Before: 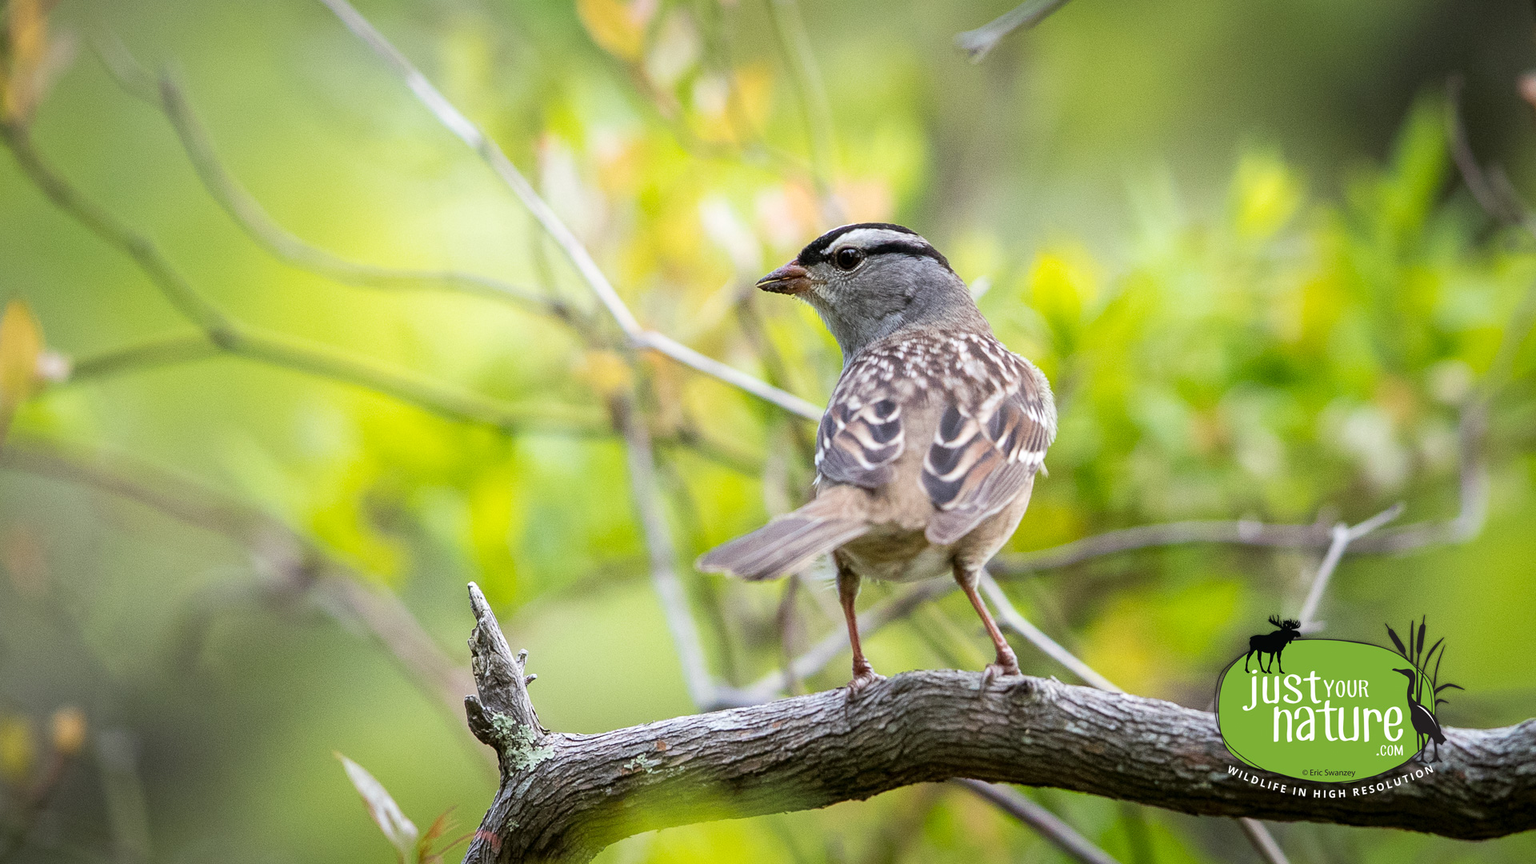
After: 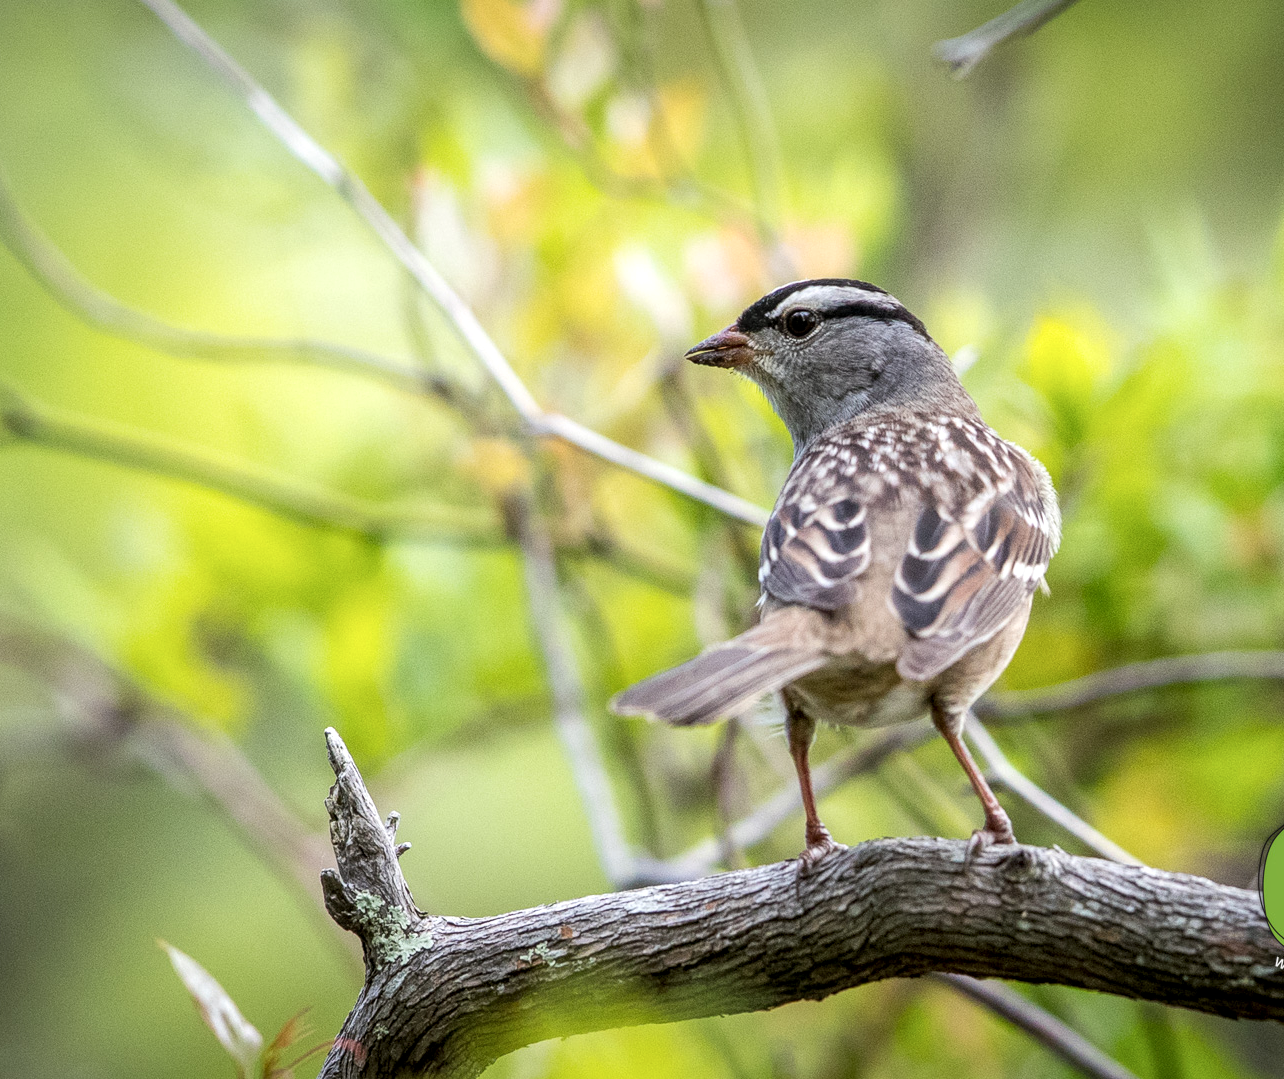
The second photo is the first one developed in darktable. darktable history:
local contrast: detail 130%
contrast brightness saturation: contrast 0.013, saturation -0.051
tone equalizer: on, module defaults
crop and rotate: left 13.581%, right 19.544%
